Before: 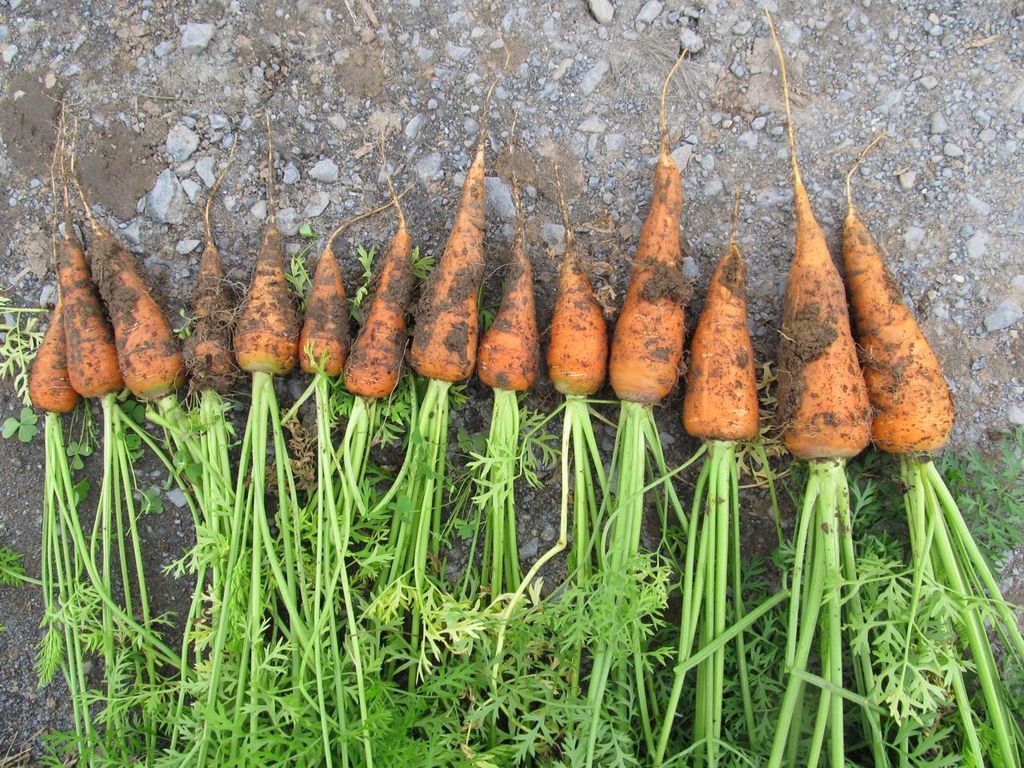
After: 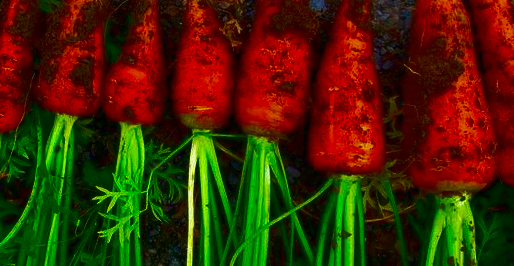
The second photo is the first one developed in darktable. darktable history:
contrast brightness saturation: brightness -1, saturation 1
crop: left 36.607%, top 34.735%, right 13.146%, bottom 30.611%
color balance: output saturation 120%
velvia: on, module defaults
